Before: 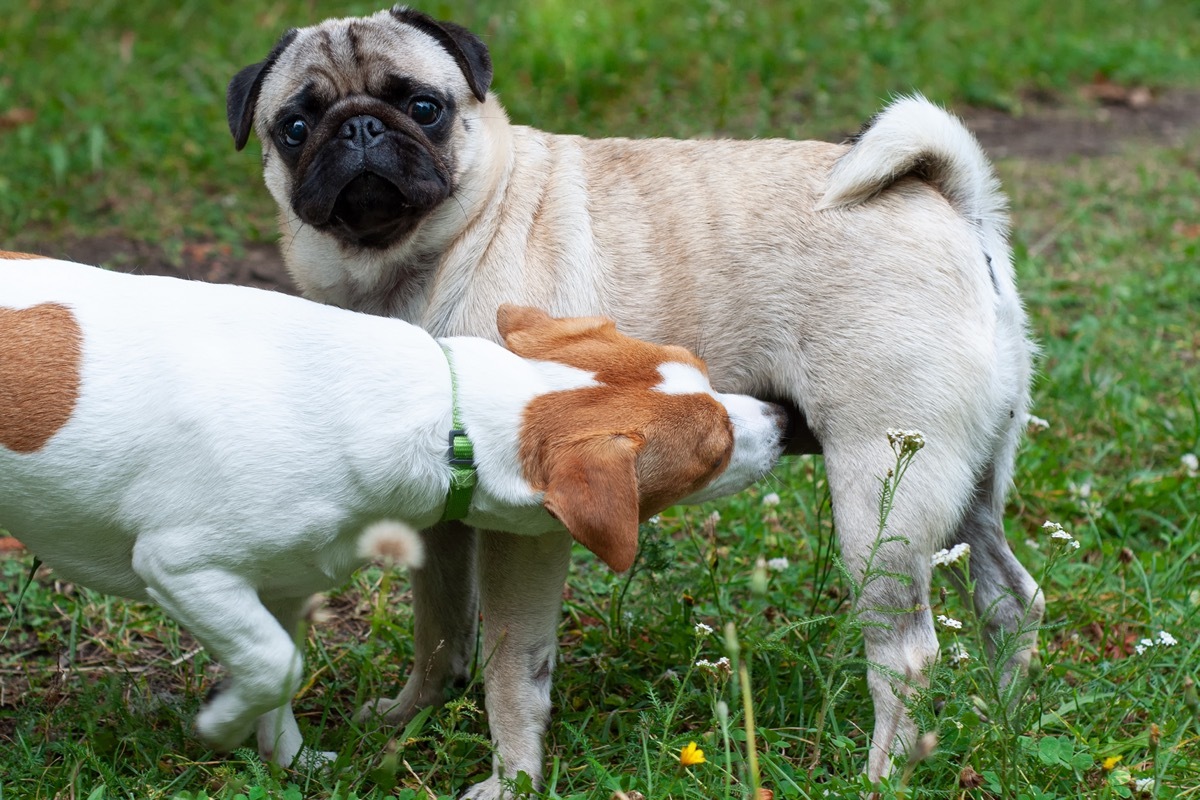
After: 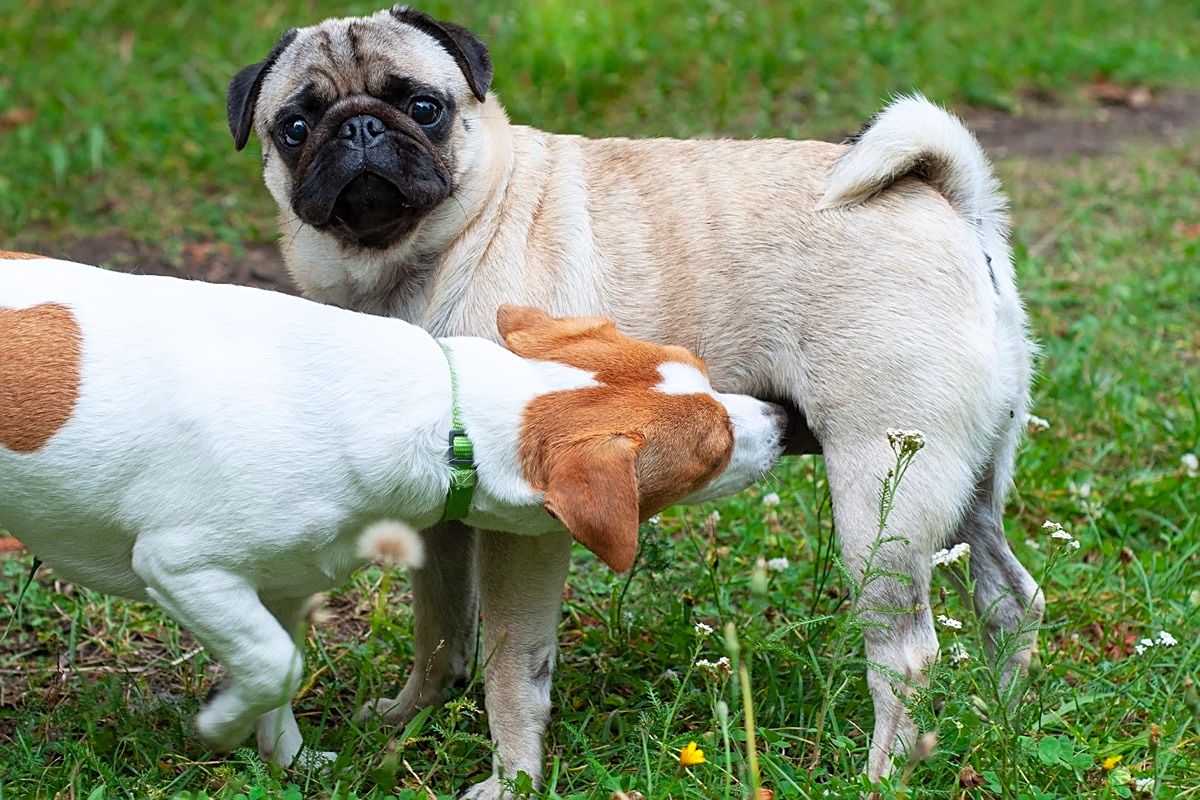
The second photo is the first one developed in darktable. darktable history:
contrast brightness saturation: contrast 0.073, brightness 0.076, saturation 0.181
sharpen: on, module defaults
